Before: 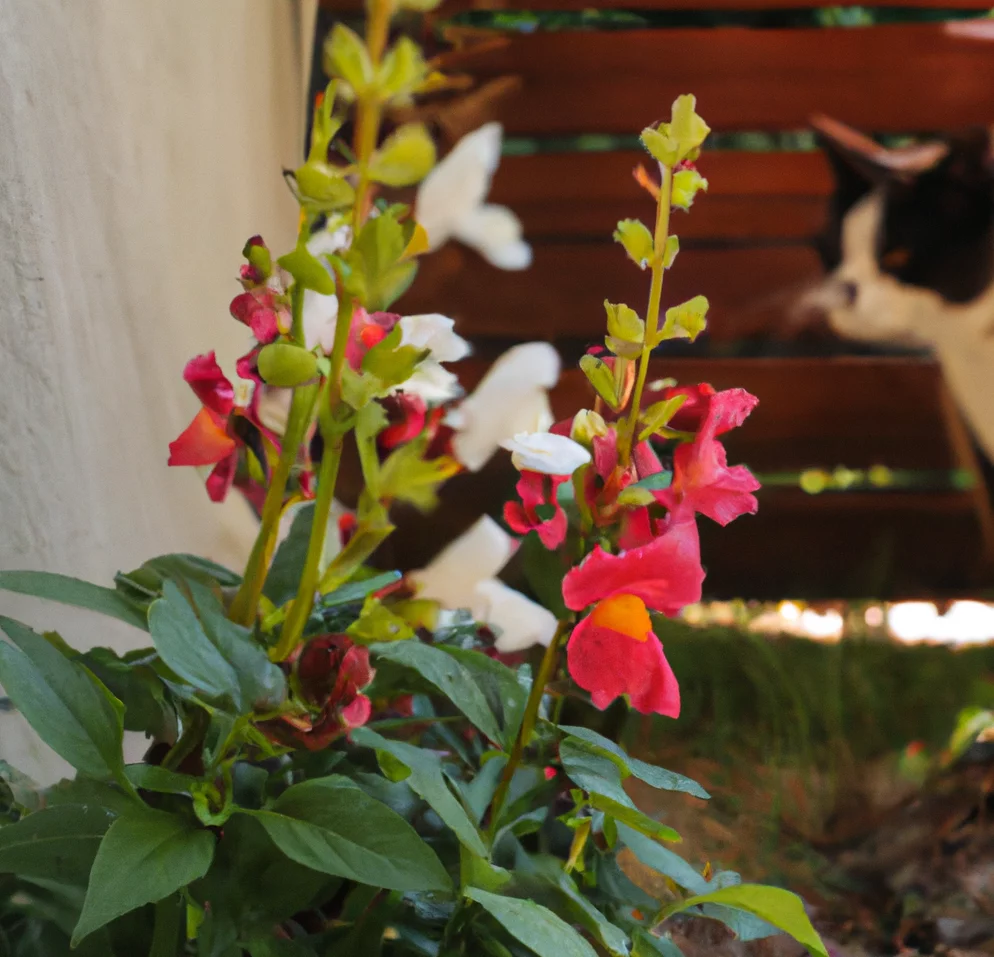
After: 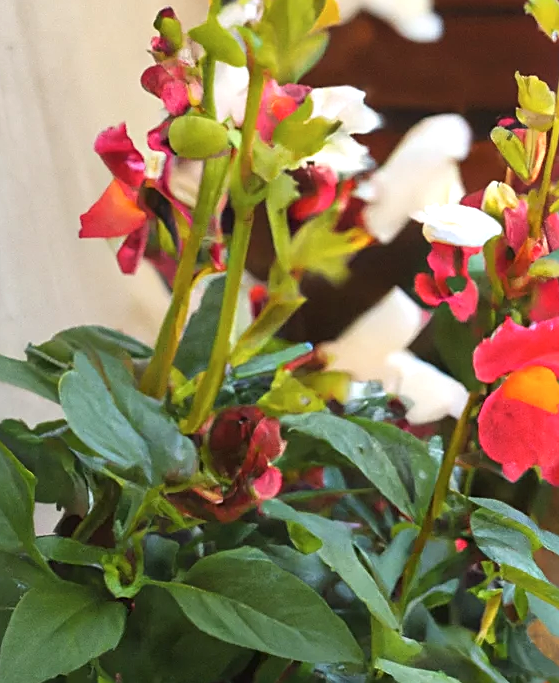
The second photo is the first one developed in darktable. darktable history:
exposure: black level correction 0, exposure 0.7 EV, compensate exposure bias true, compensate highlight preservation false
crop: left 8.966%, top 23.852%, right 34.699%, bottom 4.703%
contrast brightness saturation: saturation -0.05
sharpen: on, module defaults
